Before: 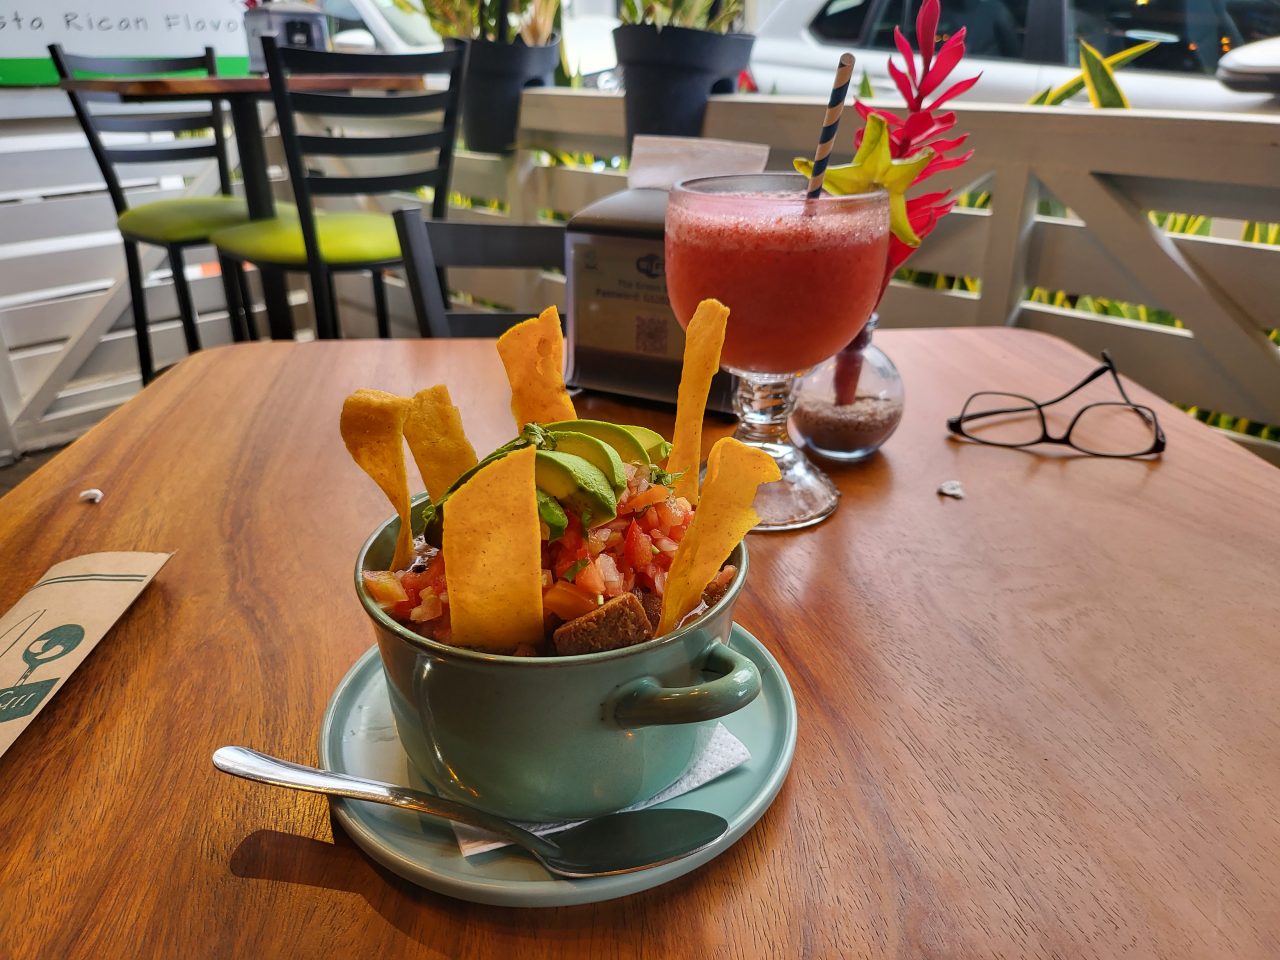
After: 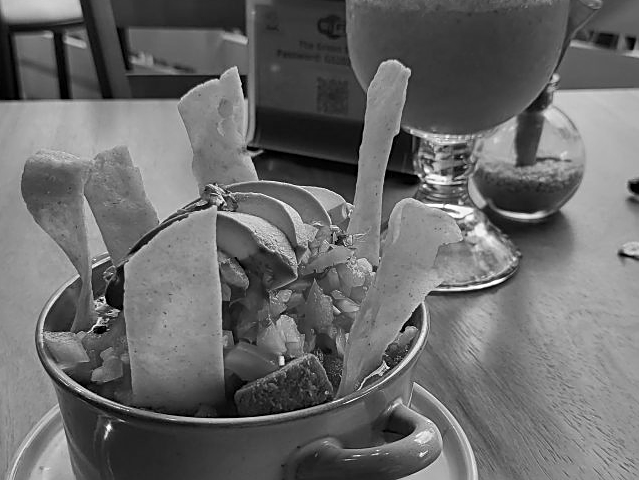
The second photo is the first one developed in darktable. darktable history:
sharpen: on, module defaults
crop: left 25%, top 25%, right 25%, bottom 25%
shadows and highlights: shadows 37.27, highlights -28.18, soften with gaussian
white balance: red 1.009, blue 0.985
monochrome: a -71.75, b 75.82
